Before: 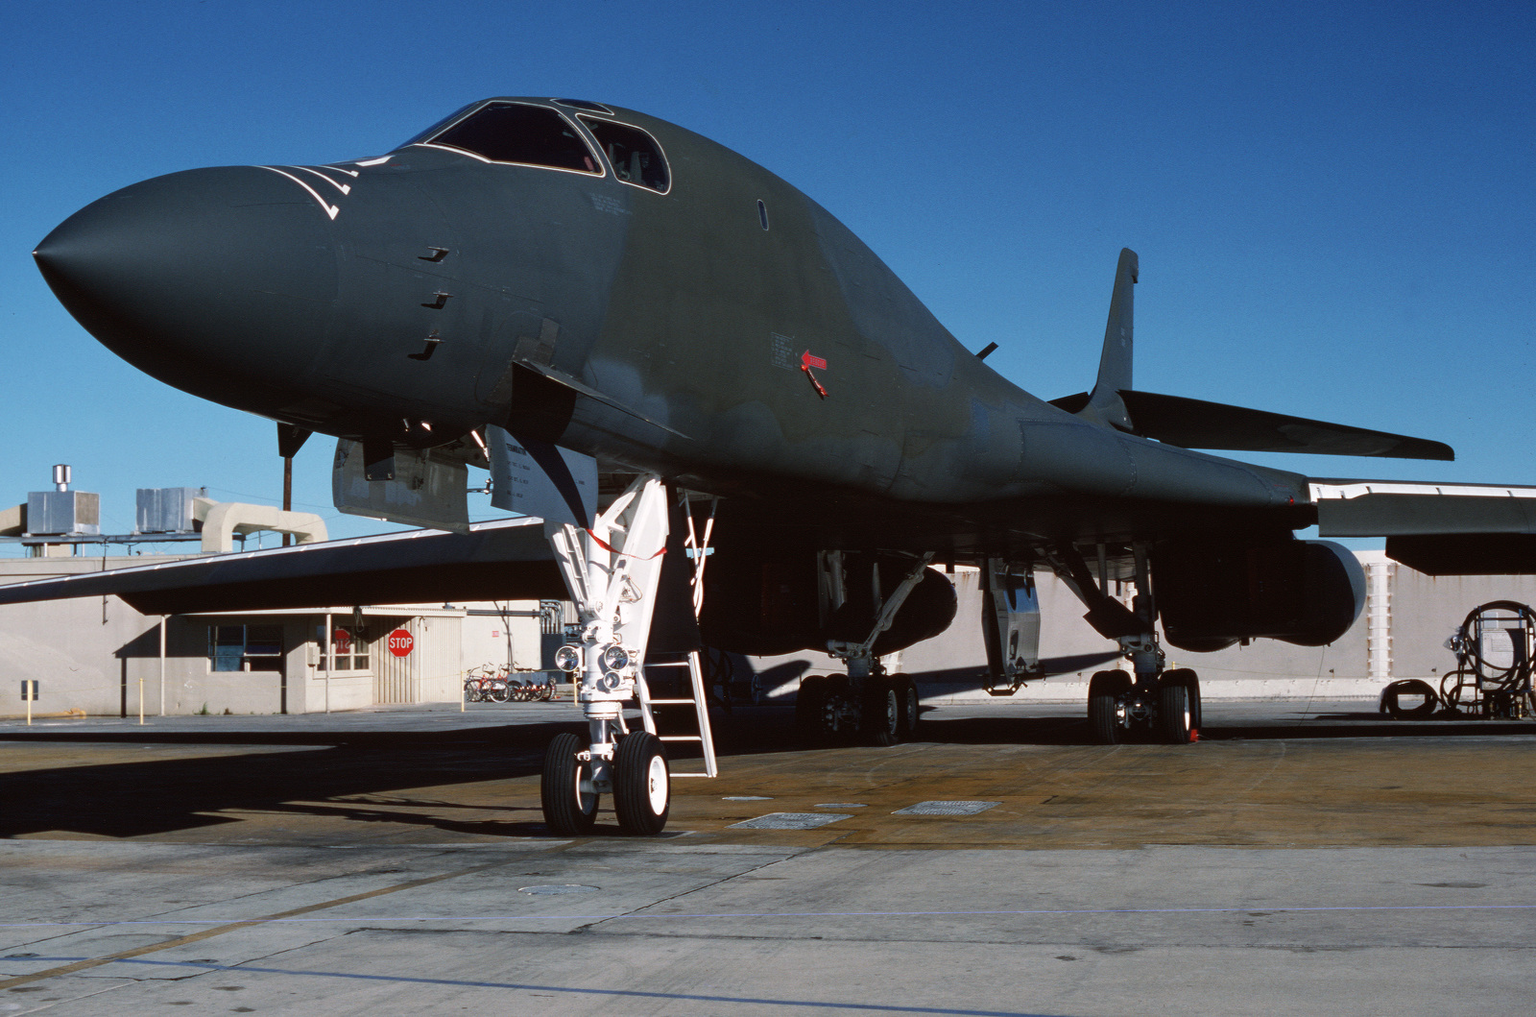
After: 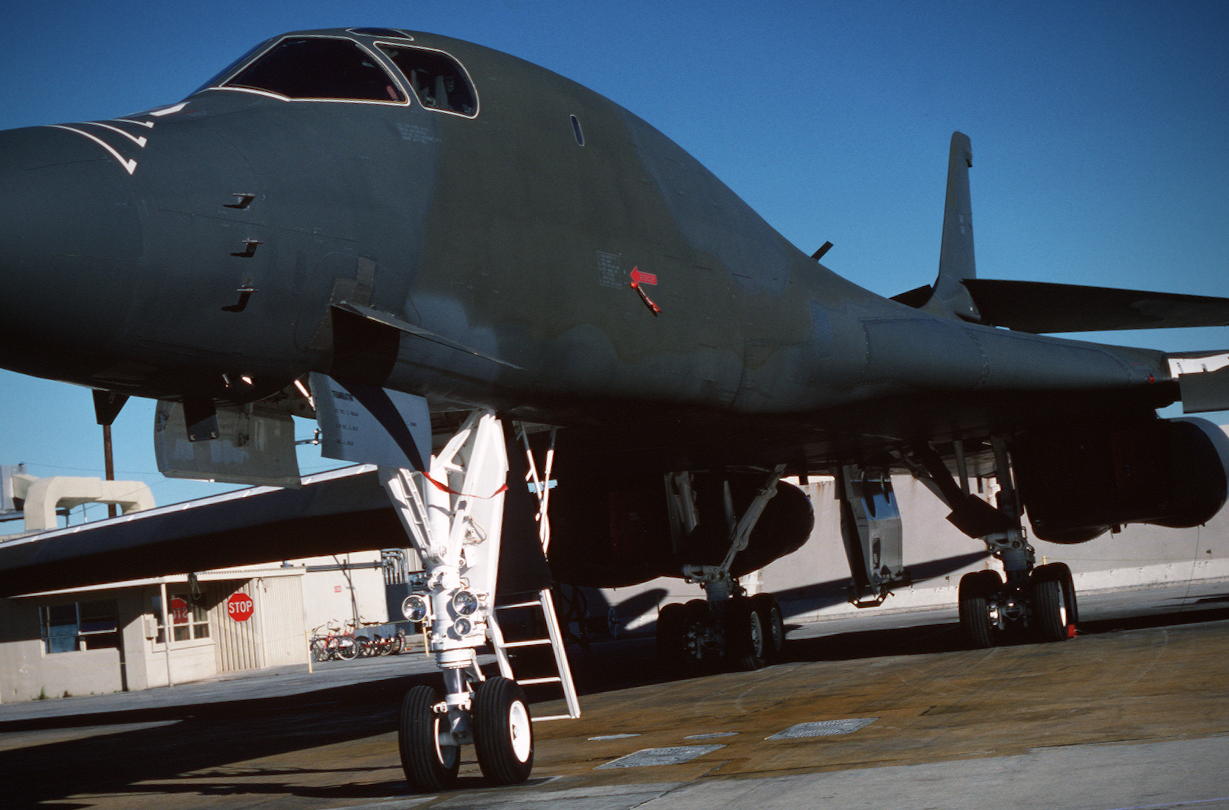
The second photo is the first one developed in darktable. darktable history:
crop: left 9.929%, top 3.475%, right 9.188%, bottom 9.529%
rotate and perspective: rotation -5°, crop left 0.05, crop right 0.952, crop top 0.11, crop bottom 0.89
vignetting: brightness -0.629, saturation -0.007, center (-0.028, 0.239)
